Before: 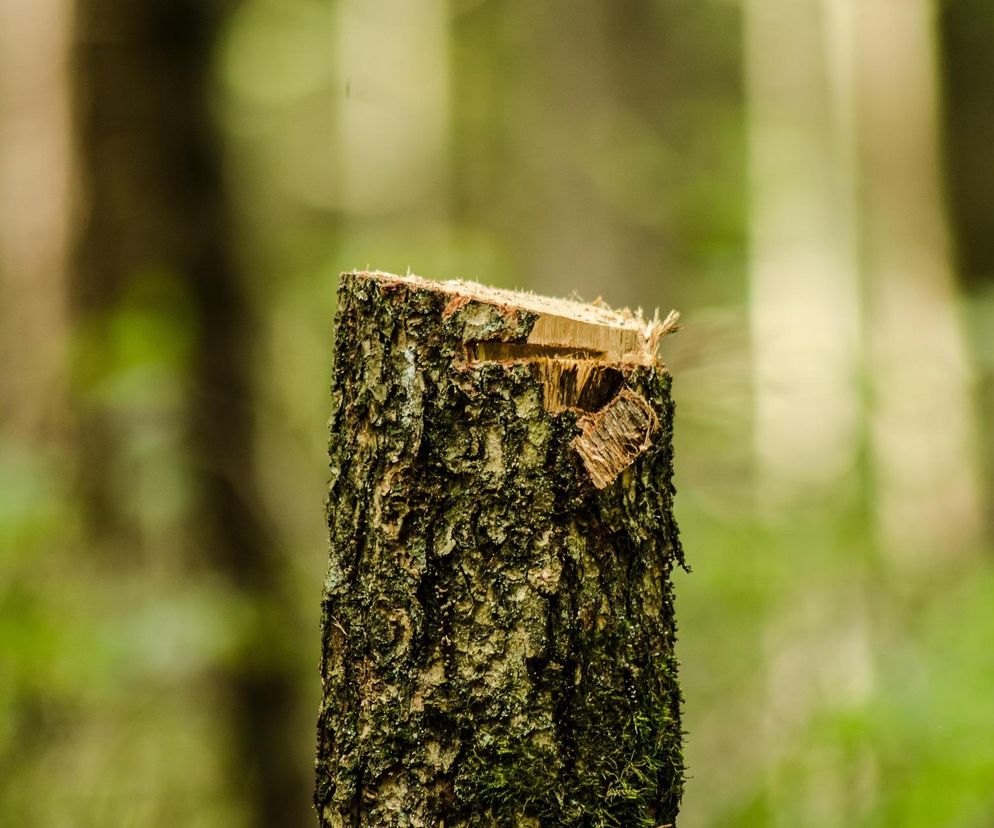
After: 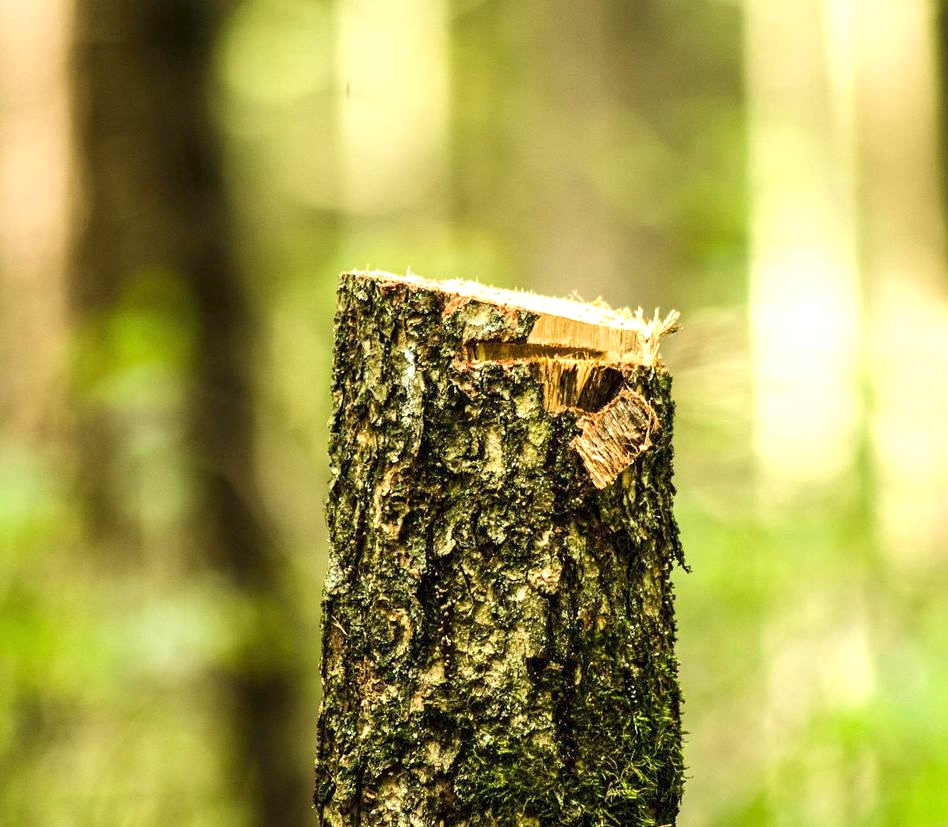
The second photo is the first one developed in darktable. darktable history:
crop: right 4.576%, bottom 0.025%
exposure: exposure 0.942 EV, compensate exposure bias true, compensate highlight preservation false
